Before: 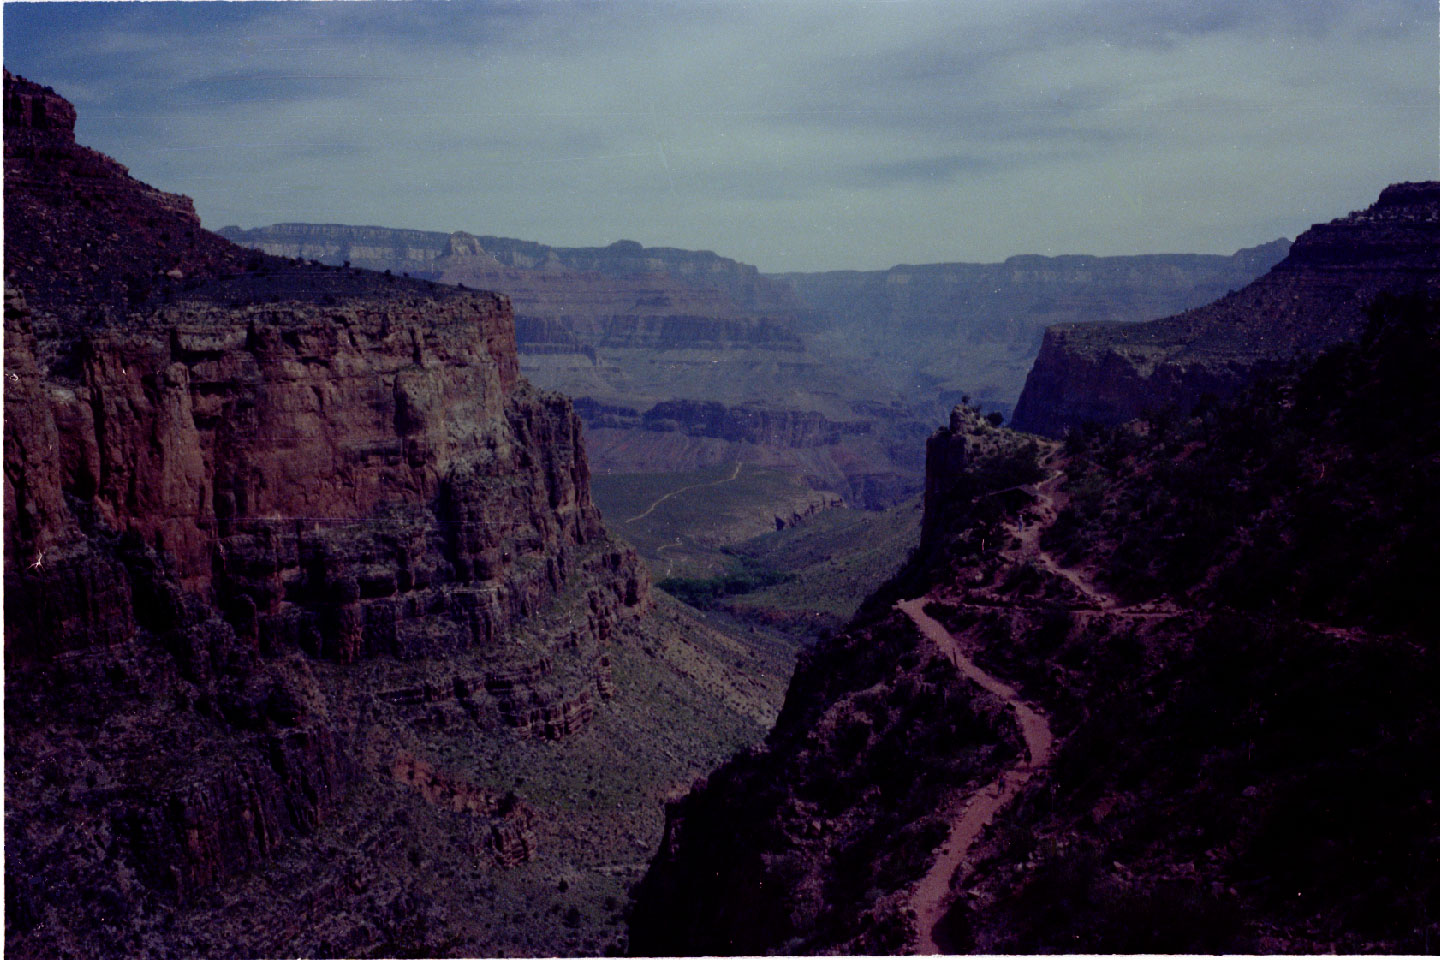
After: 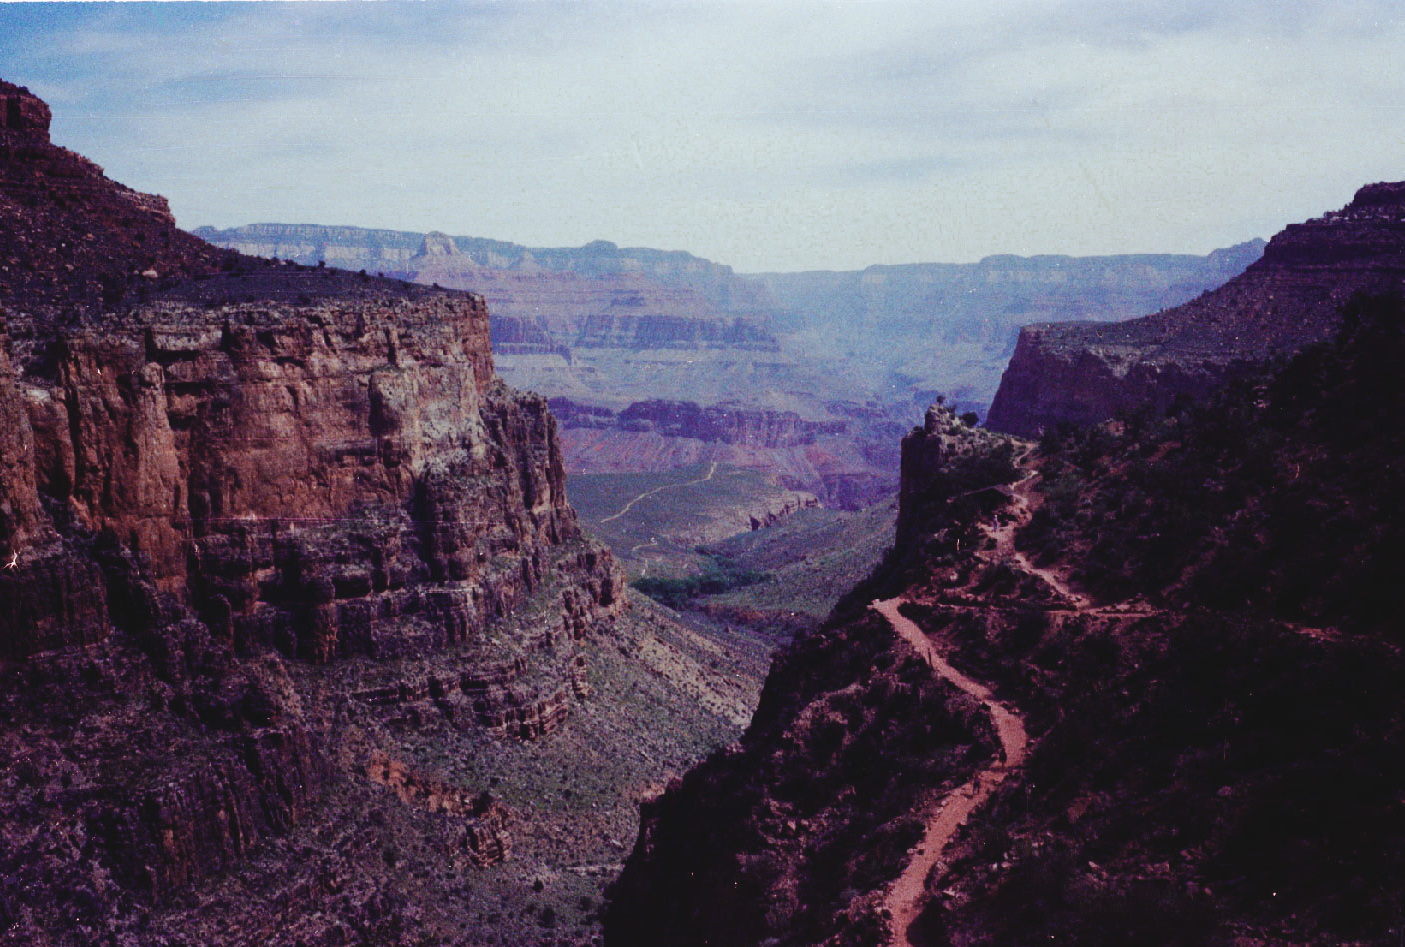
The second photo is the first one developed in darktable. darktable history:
color zones: curves: ch0 [(0.018, 0.548) (0.197, 0.654) (0.425, 0.447) (0.605, 0.658) (0.732, 0.579)]; ch1 [(0.105, 0.531) (0.224, 0.531) (0.386, 0.39) (0.618, 0.456) (0.732, 0.456) (0.956, 0.421)]; ch2 [(0.039, 0.583) (0.215, 0.465) (0.399, 0.544) (0.465, 0.548) (0.614, 0.447) (0.724, 0.43) (0.882, 0.623) (0.956, 0.632)]
crop and rotate: left 1.774%, right 0.633%, bottom 1.28%
base curve: curves: ch0 [(0, 0.007) (0.028, 0.063) (0.121, 0.311) (0.46, 0.743) (0.859, 0.957) (1, 1)], preserve colors none
